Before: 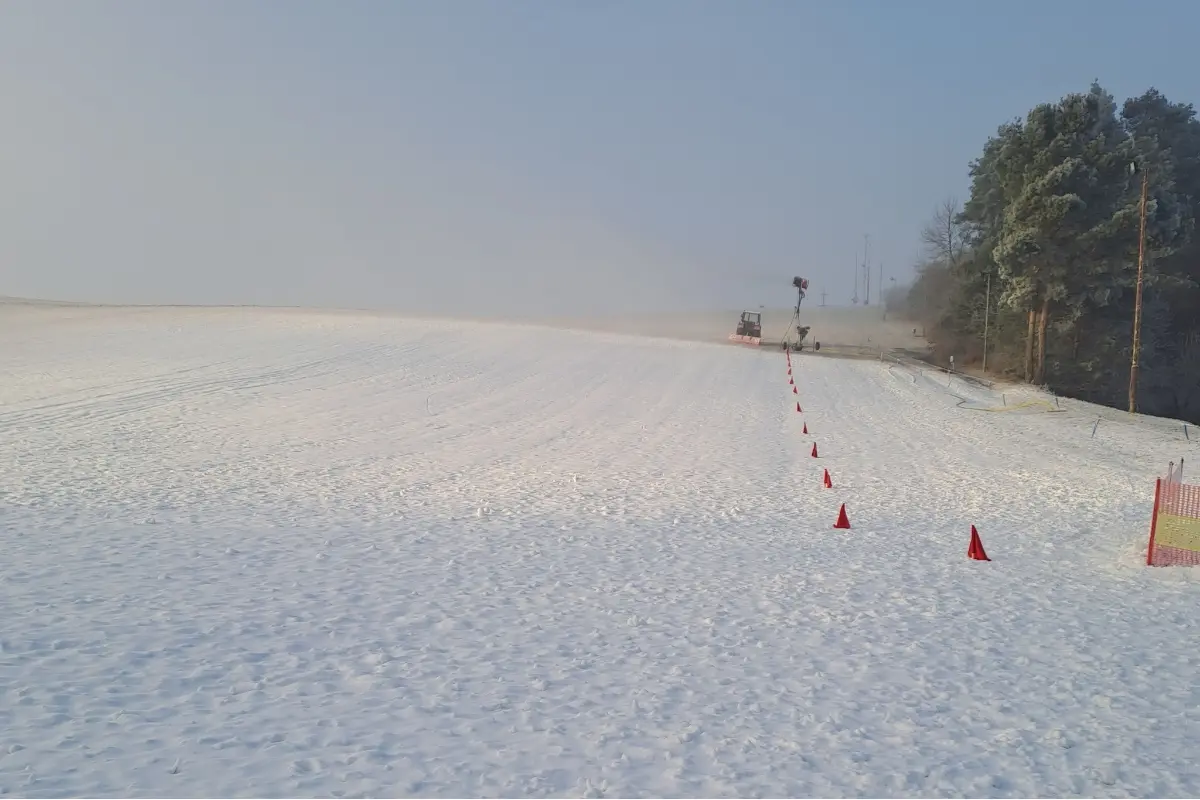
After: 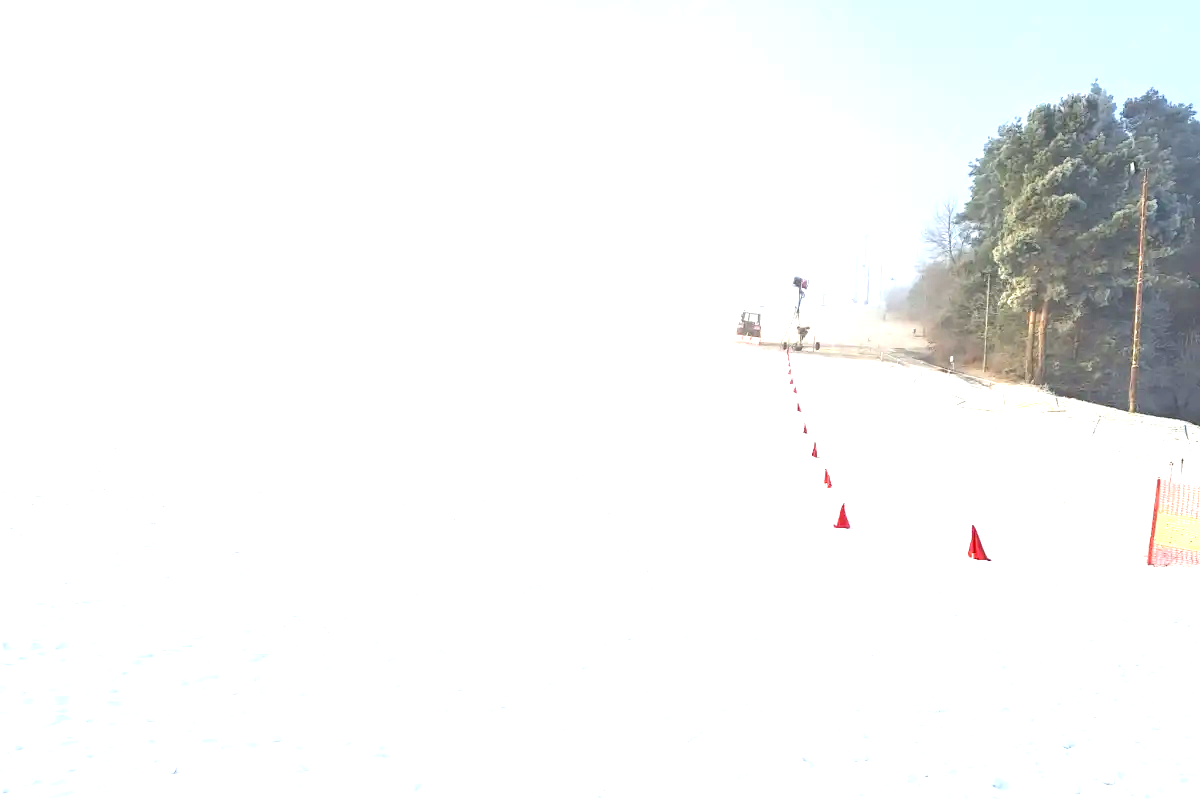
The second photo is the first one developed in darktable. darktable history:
exposure: black level correction 0.001, exposure 1.991 EV, compensate exposure bias true, compensate highlight preservation false
